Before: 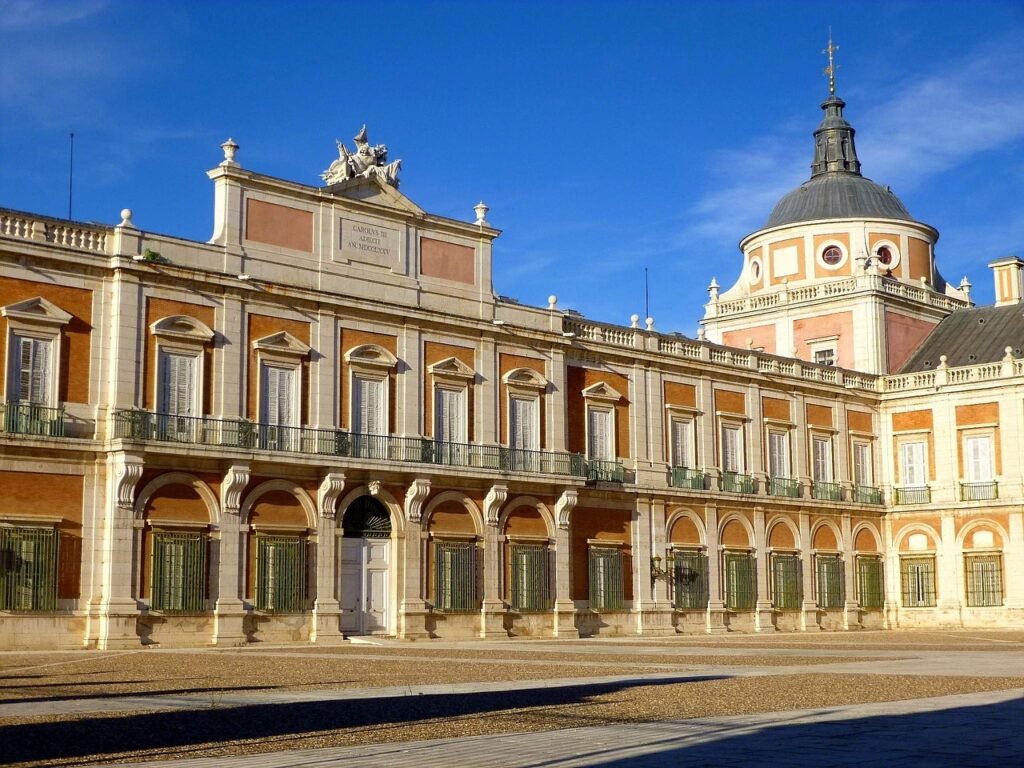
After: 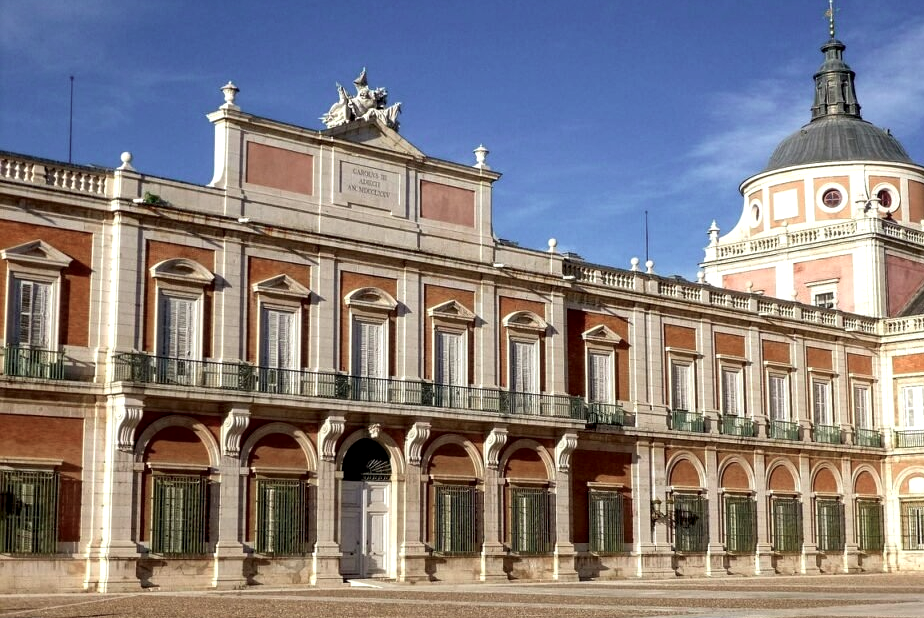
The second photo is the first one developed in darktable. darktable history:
local contrast: detail 135%, midtone range 0.75
crop: top 7.49%, right 9.717%, bottom 11.943%
color contrast: blue-yellow contrast 0.7
